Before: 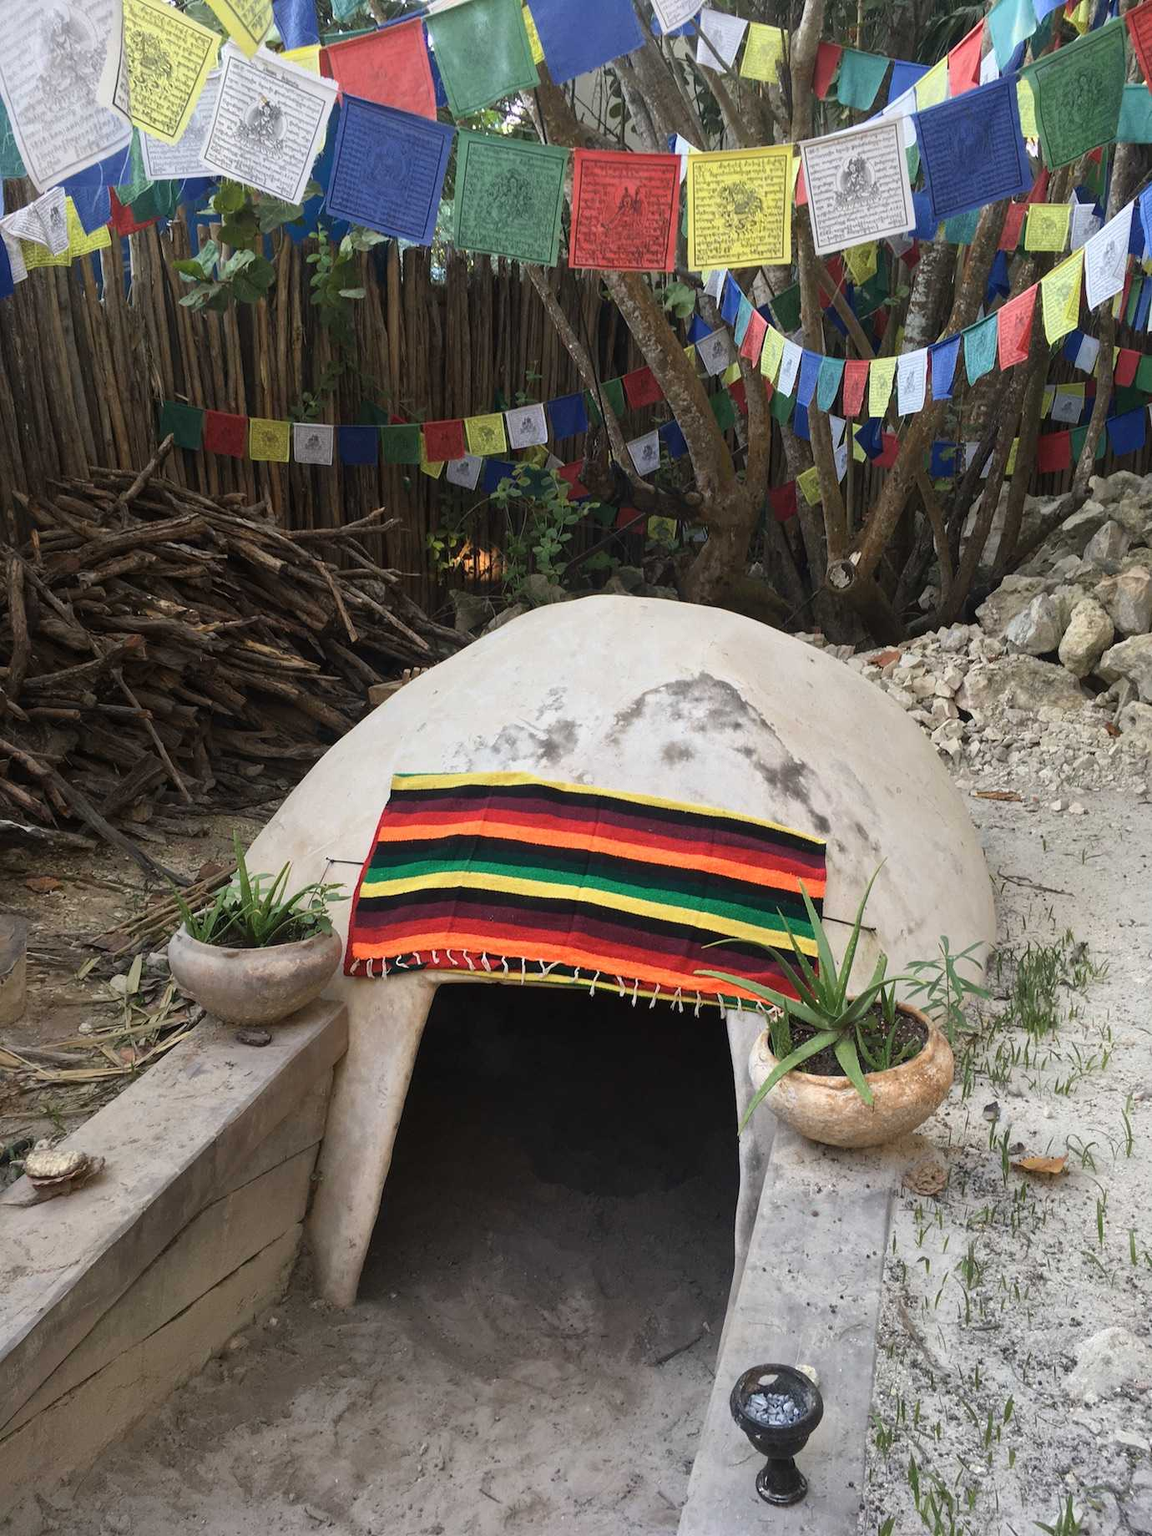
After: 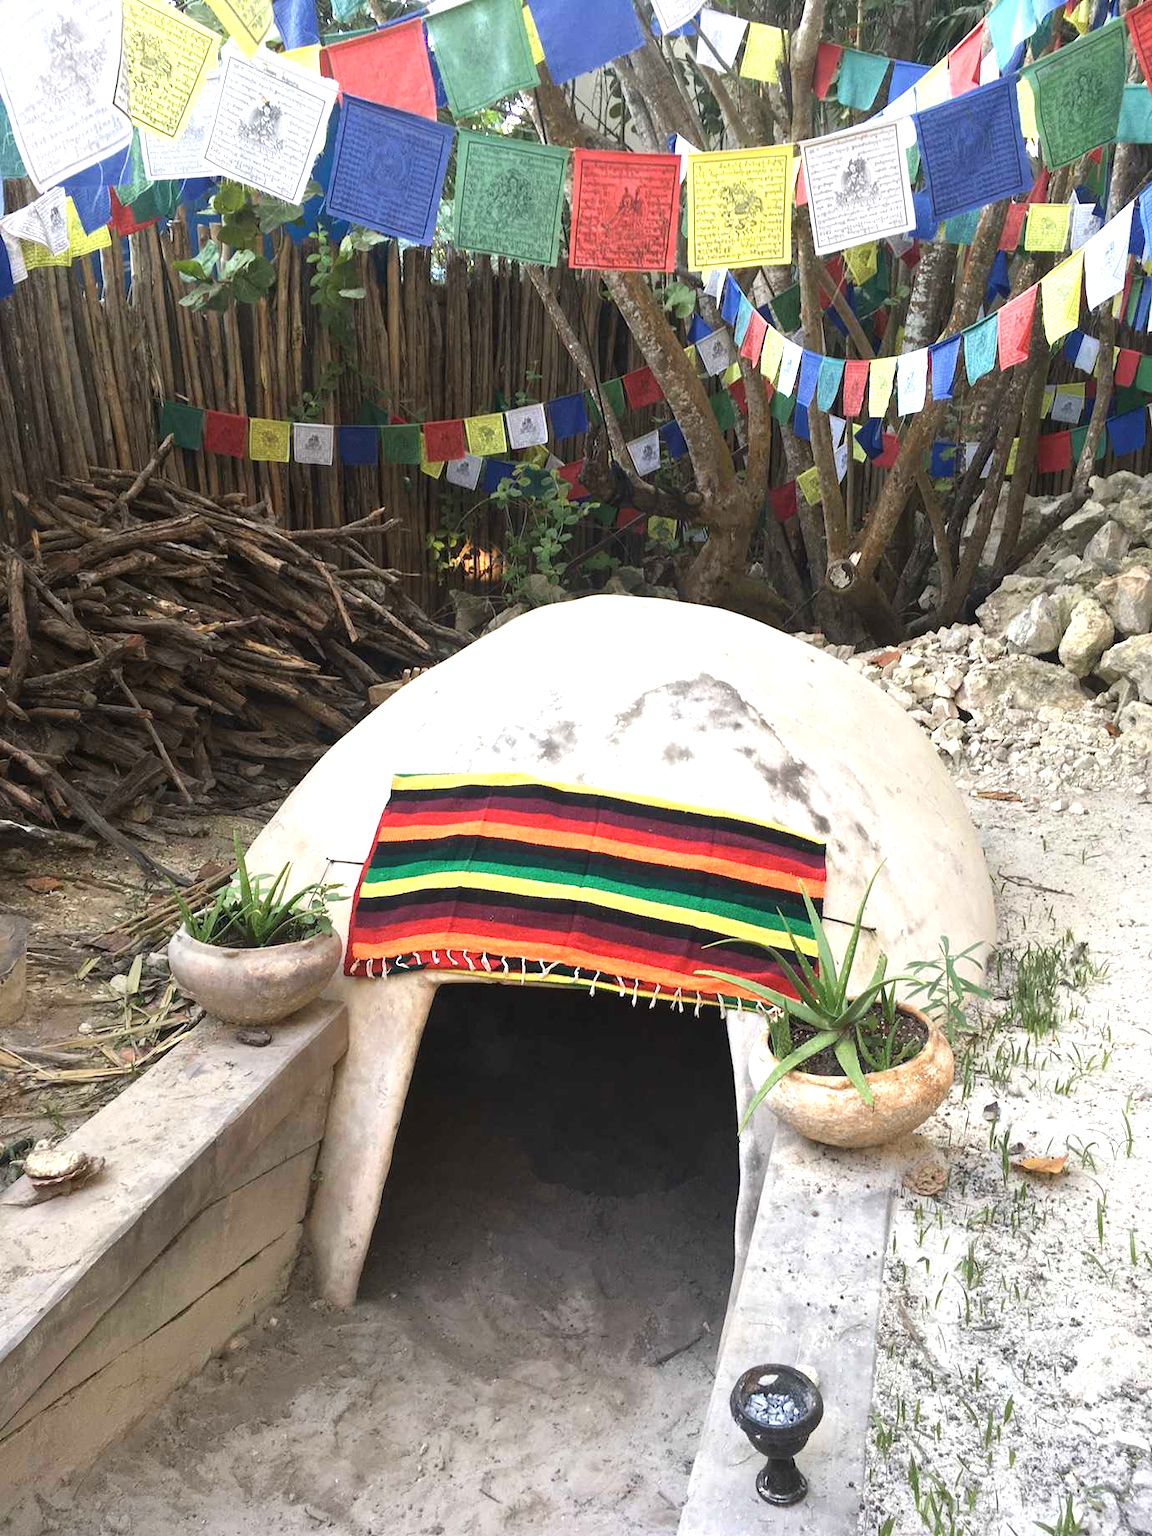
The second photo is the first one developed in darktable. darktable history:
exposure: black level correction 0, exposure 0.894 EV, compensate exposure bias true, compensate highlight preservation false
